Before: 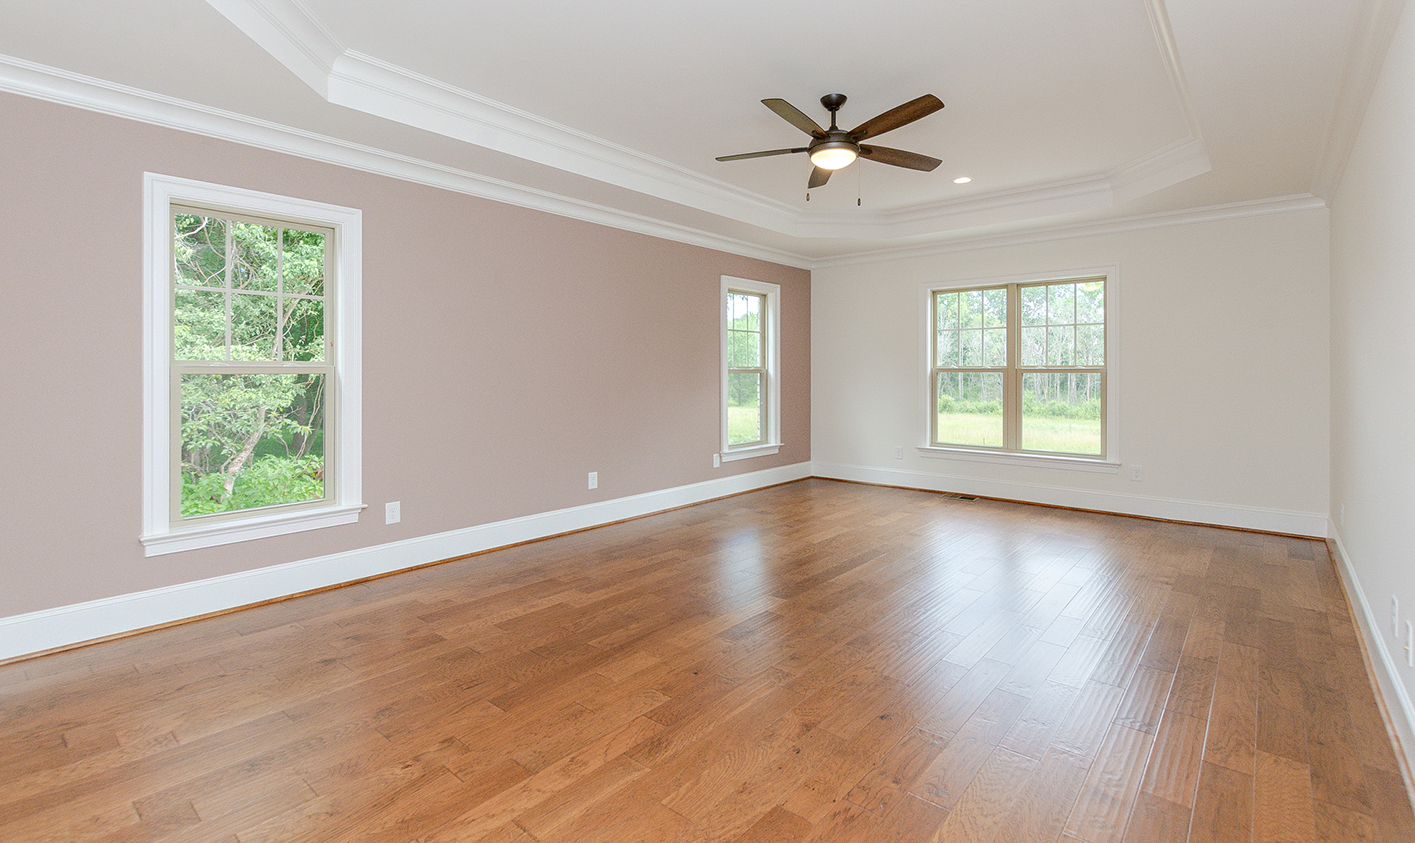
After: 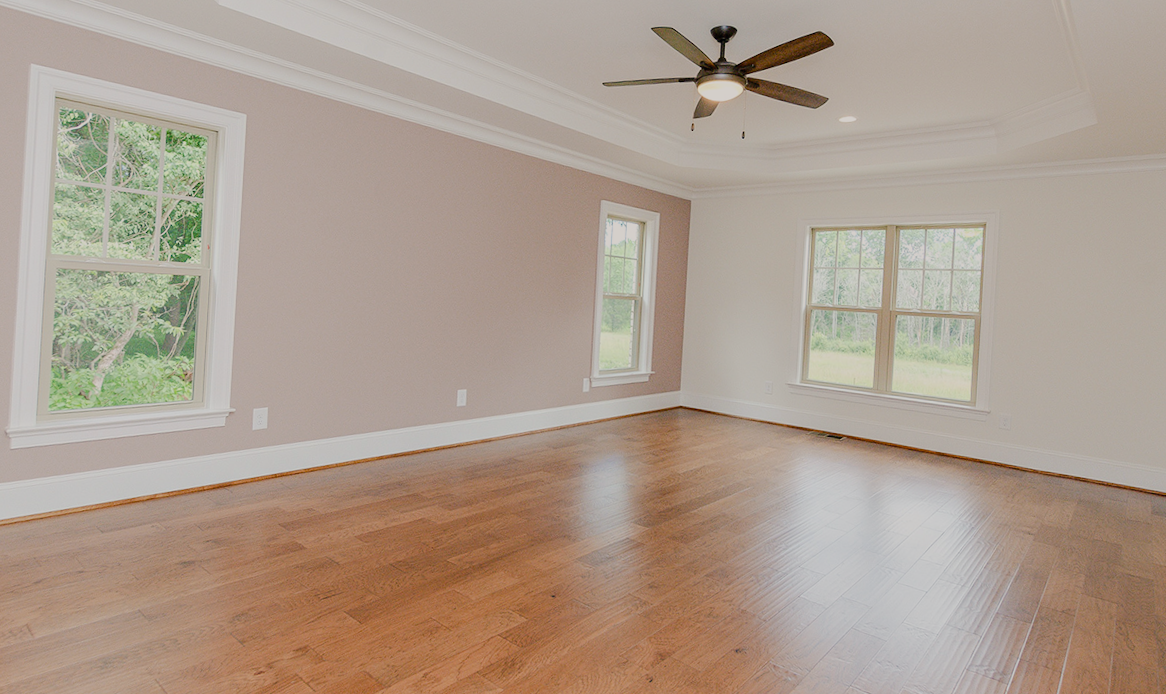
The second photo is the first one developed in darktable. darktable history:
filmic rgb: black relative exposure -7.32 EV, white relative exposure 5.09 EV, hardness 3.2
crop and rotate: angle -3.27°, left 5.211%, top 5.211%, right 4.607%, bottom 4.607%
color balance rgb: shadows lift › chroma 2%, shadows lift › hue 250°, power › hue 326.4°, highlights gain › chroma 2%, highlights gain › hue 64.8°, global offset › luminance 0.5%, global offset › hue 58.8°, perceptual saturation grading › highlights -25%, perceptual saturation grading › shadows 30%, global vibrance 15%
